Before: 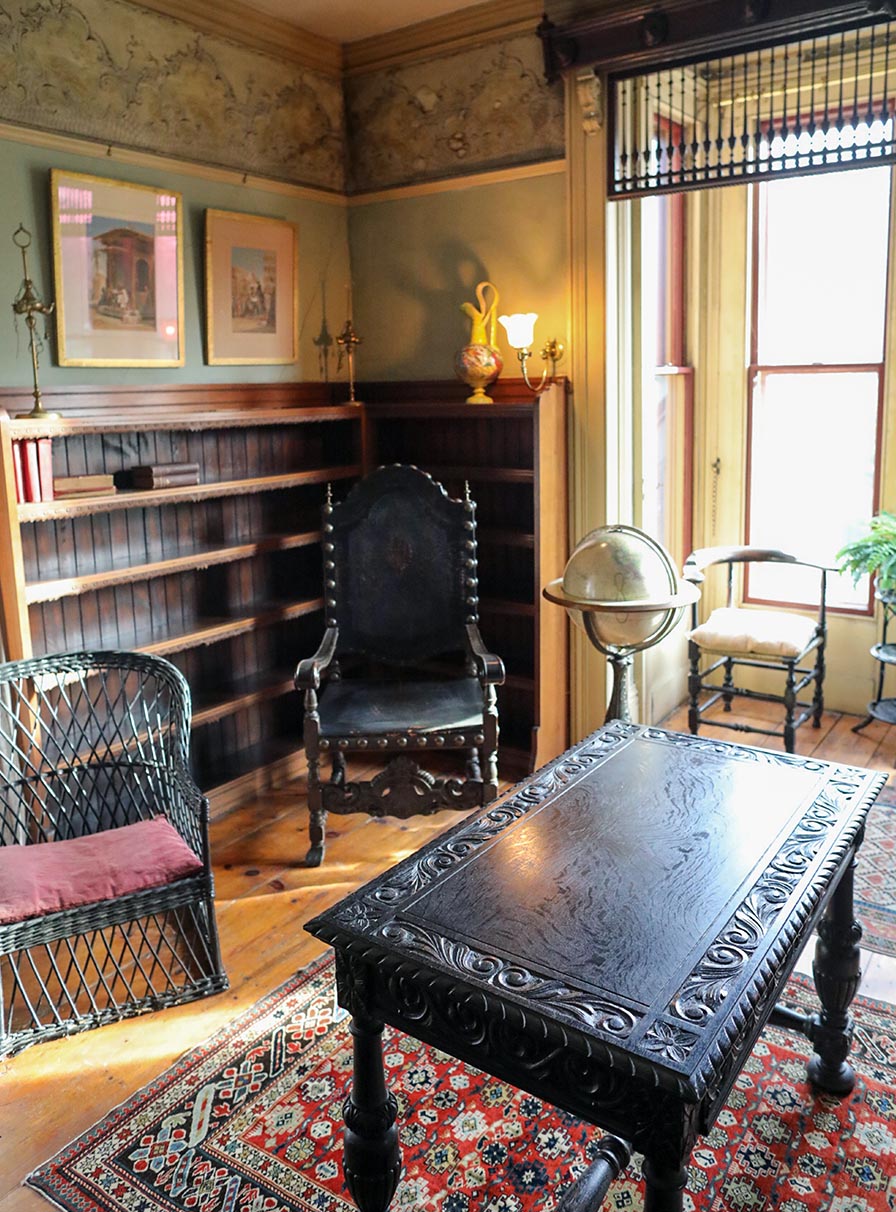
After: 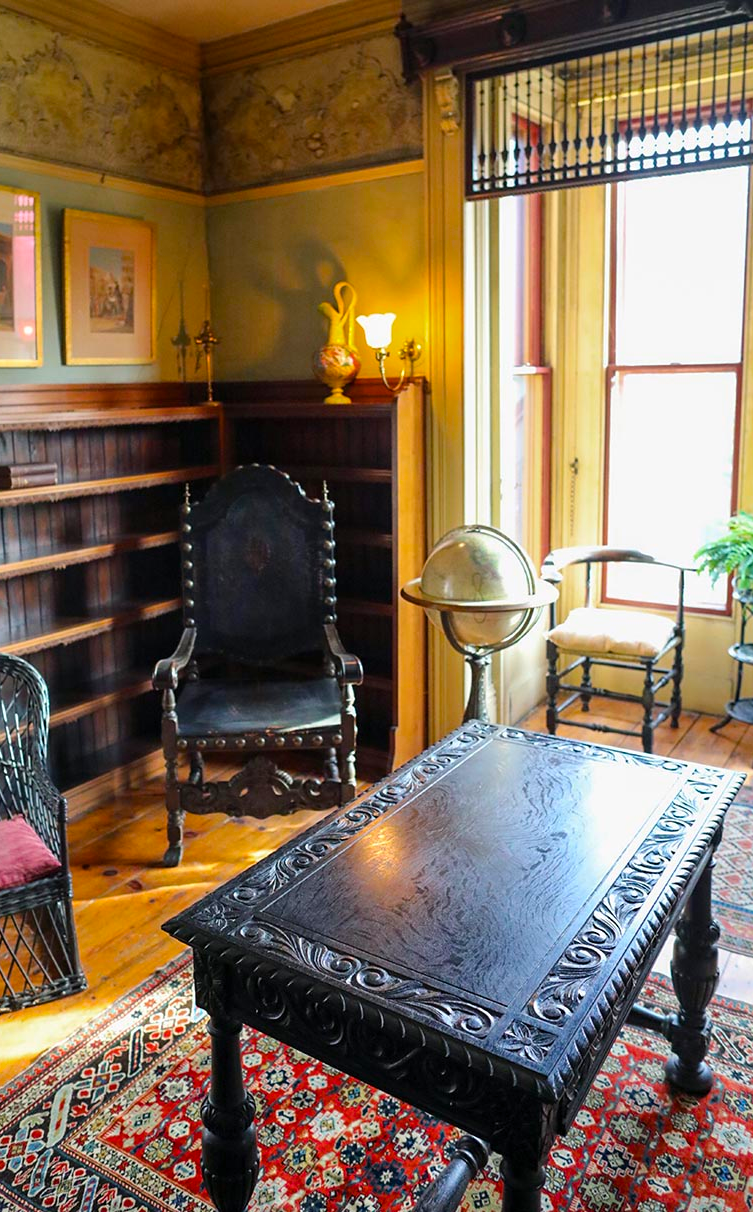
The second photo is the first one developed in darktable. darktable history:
color balance rgb: perceptual saturation grading › global saturation 29.997%, global vibrance 20%
crop: left 15.942%
